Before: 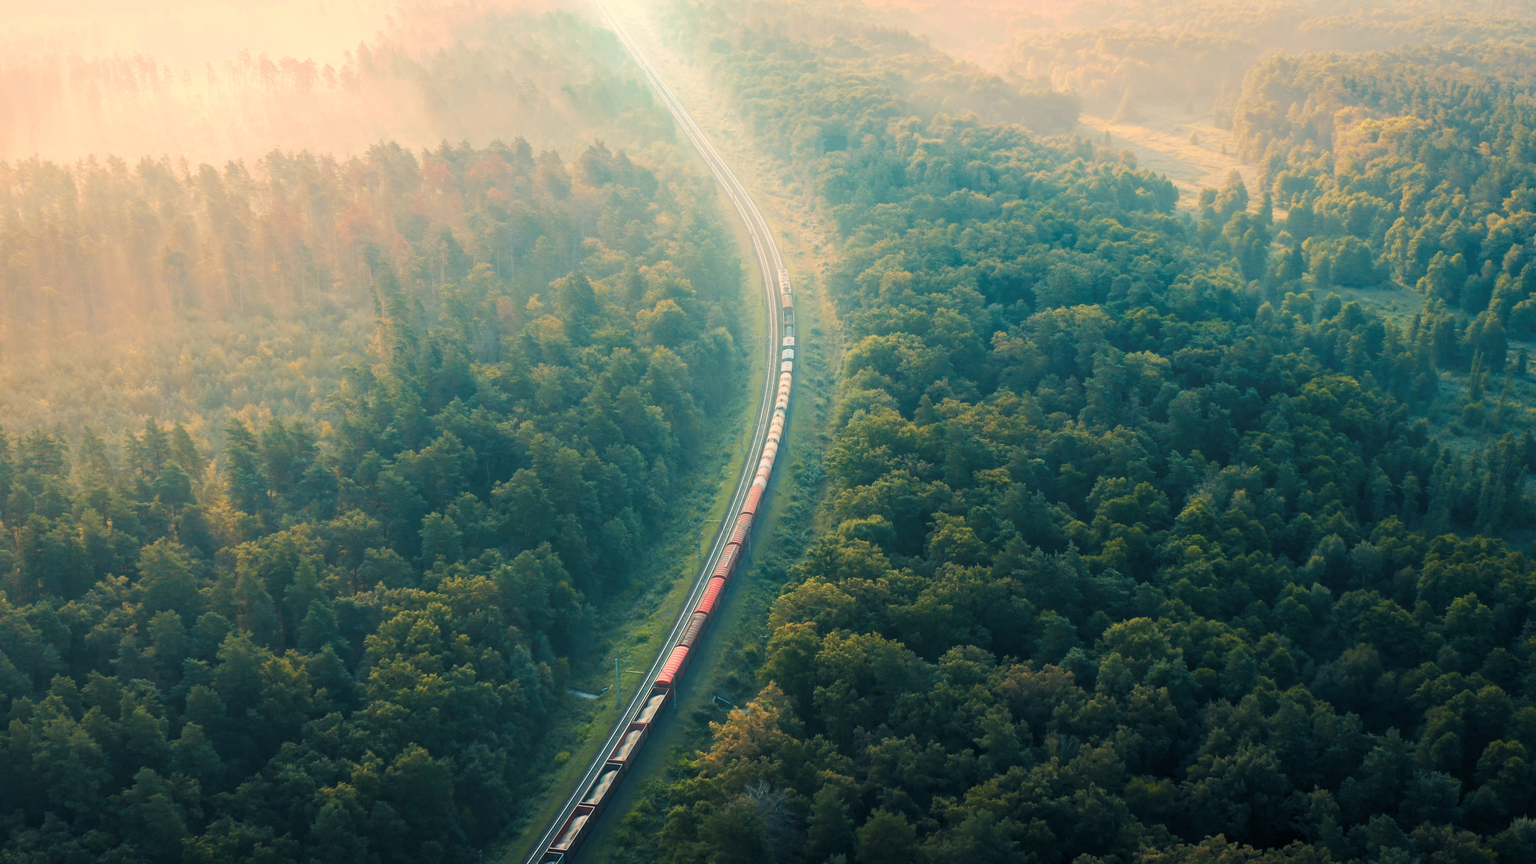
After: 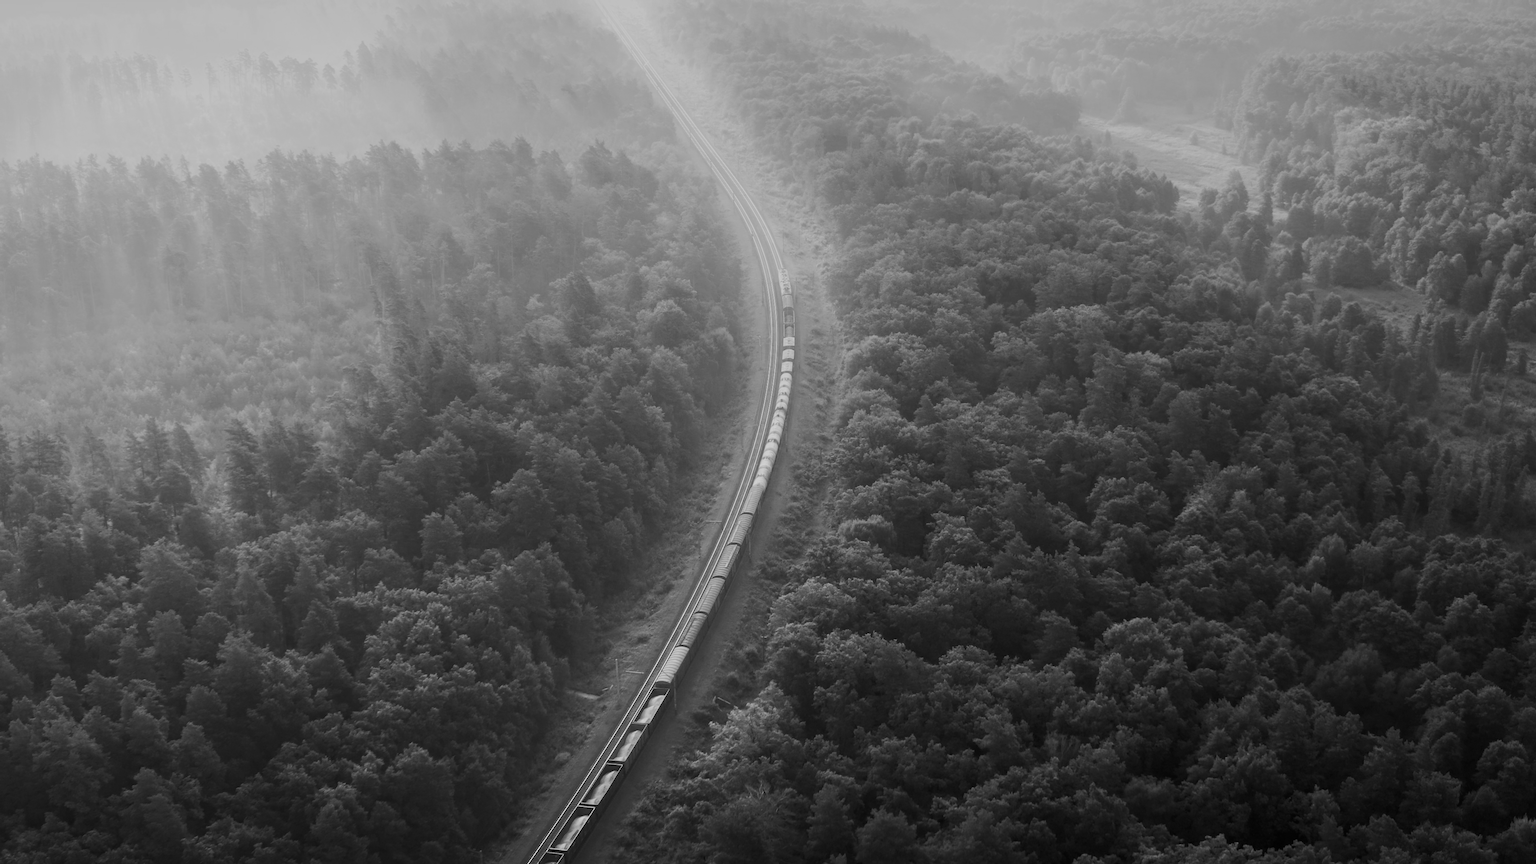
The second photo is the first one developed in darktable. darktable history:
graduated density: hue 238.83°, saturation 50%
monochrome: a 16.06, b 15.48, size 1
